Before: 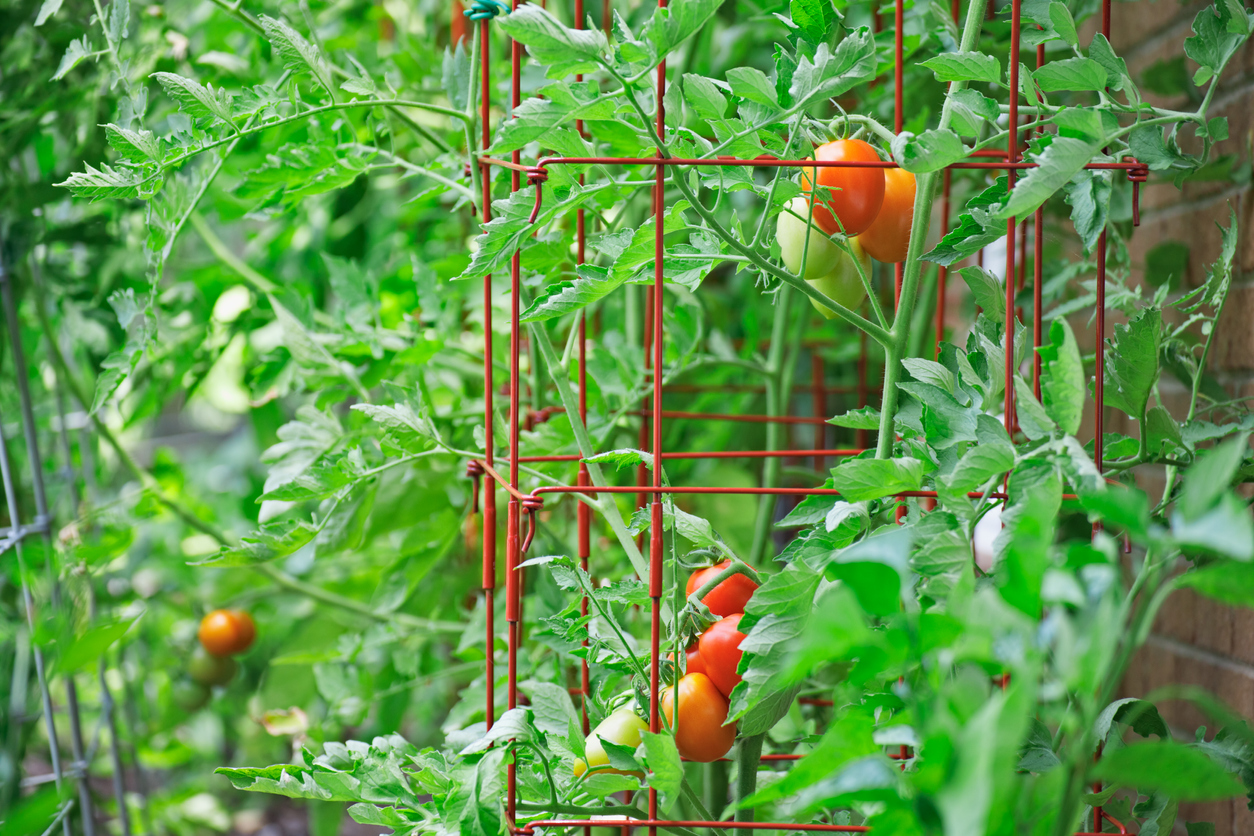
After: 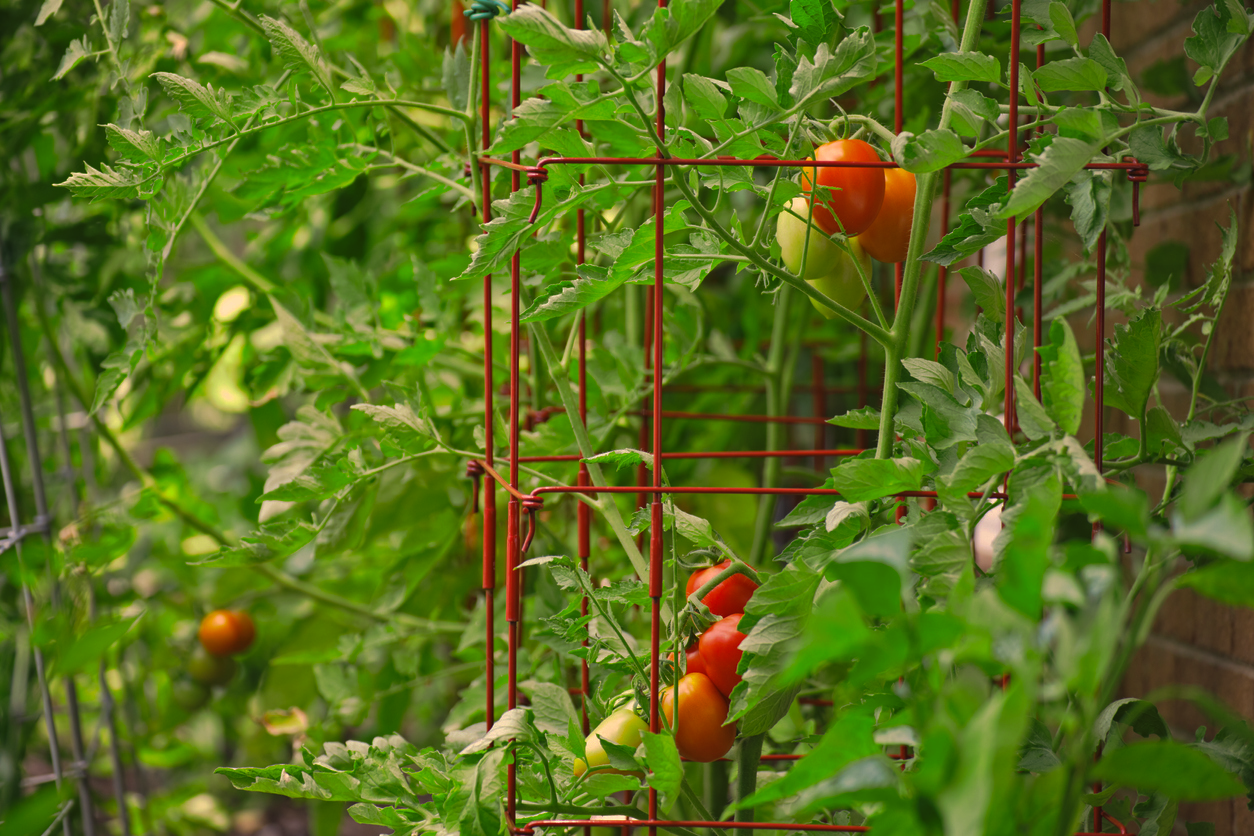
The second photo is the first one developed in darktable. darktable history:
color correction: highlights a* 14.79, highlights b* 31.31
tone curve: curves: ch0 [(0, 0) (0.003, 0.029) (0.011, 0.034) (0.025, 0.044) (0.044, 0.057) (0.069, 0.07) (0.1, 0.084) (0.136, 0.104) (0.177, 0.127) (0.224, 0.156) (0.277, 0.192) (0.335, 0.236) (0.399, 0.284) (0.468, 0.339) (0.543, 0.393) (0.623, 0.454) (0.709, 0.541) (0.801, 0.65) (0.898, 0.766) (1, 1)], preserve colors none
